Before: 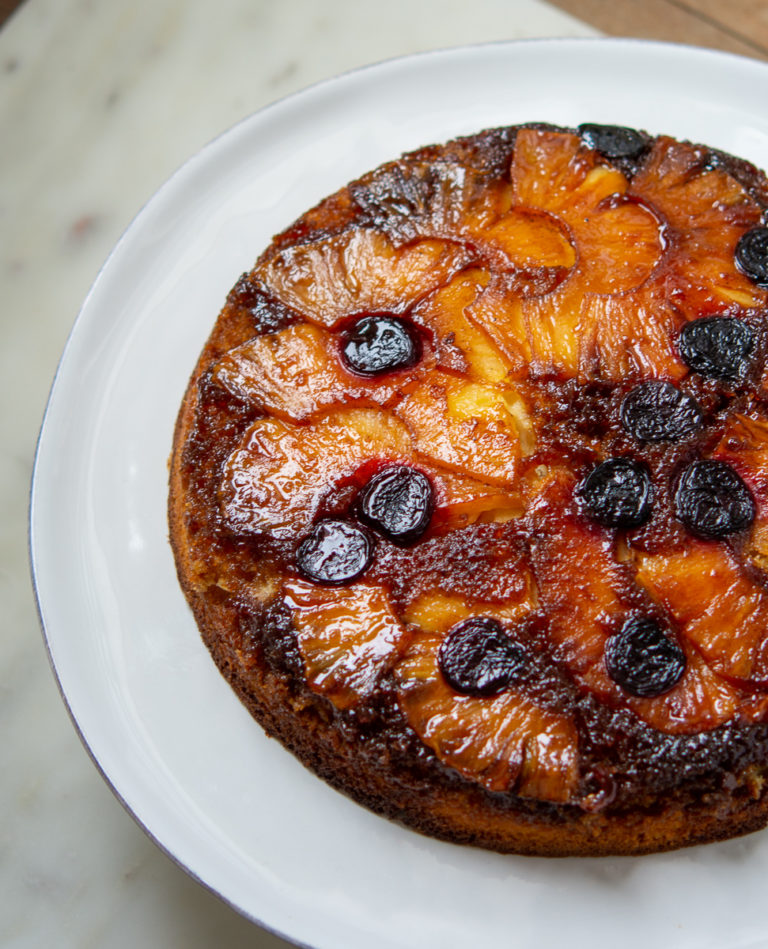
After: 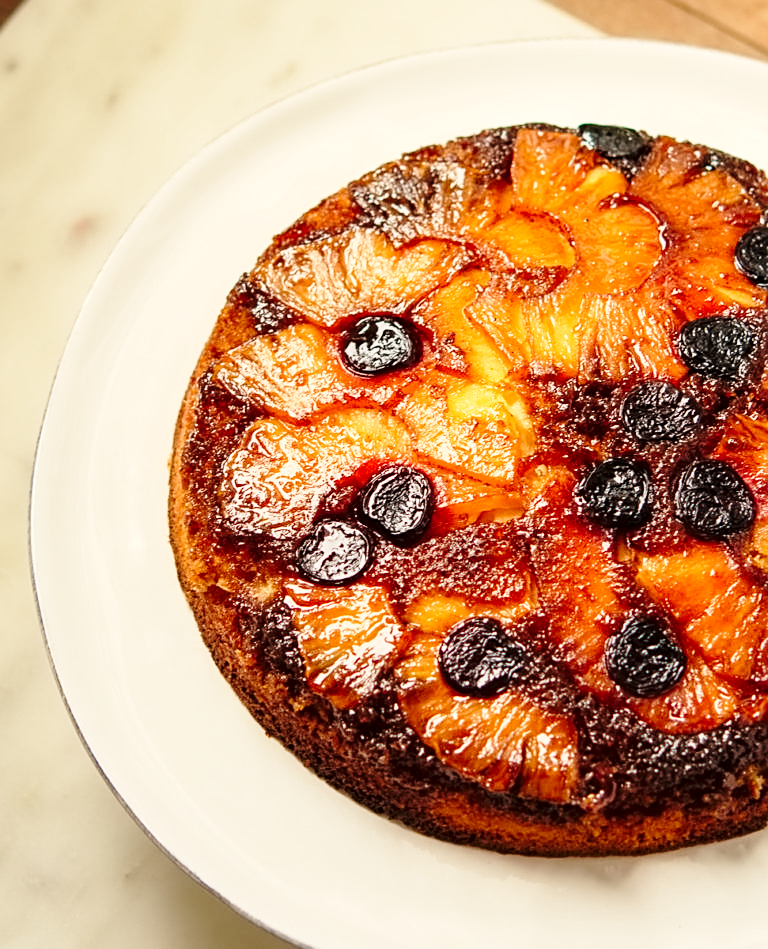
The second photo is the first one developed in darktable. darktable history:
white balance: red 1.123, blue 0.83
sharpen: on, module defaults
base curve: curves: ch0 [(0, 0) (0.028, 0.03) (0.121, 0.232) (0.46, 0.748) (0.859, 0.968) (1, 1)], preserve colors none
contrast equalizer: y [[0.5 ×6], [0.5 ×6], [0.5 ×6], [0 ×6], [0, 0.039, 0.251, 0.29, 0.293, 0.292]]
